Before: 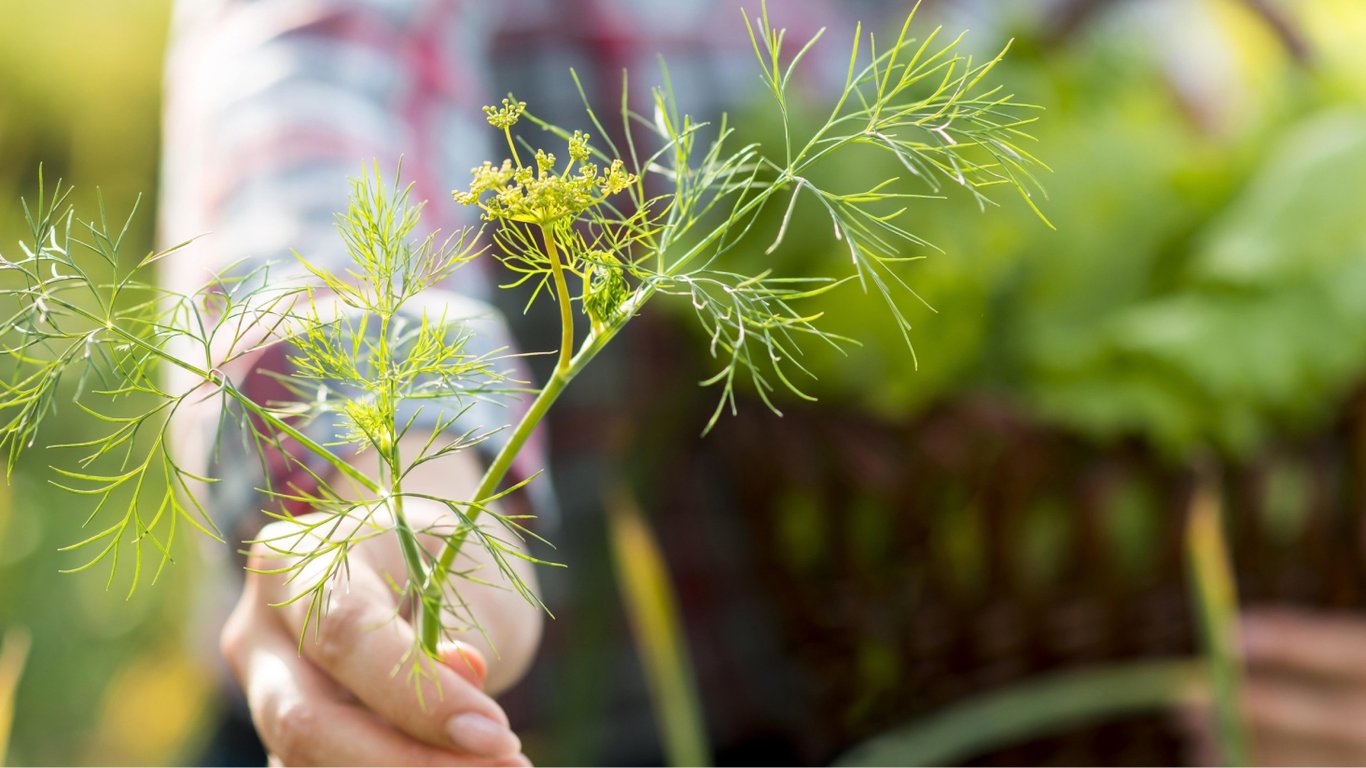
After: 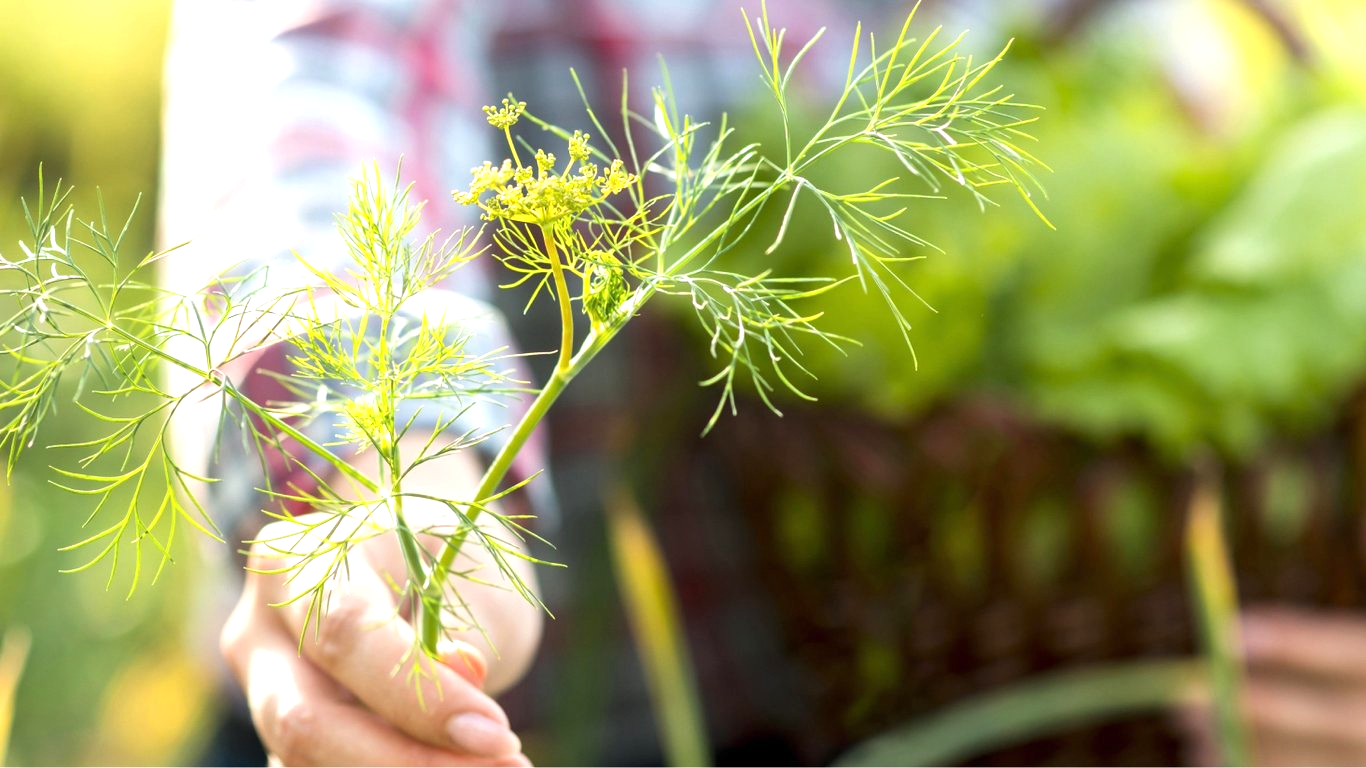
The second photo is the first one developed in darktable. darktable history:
exposure: exposure 0.601 EV, compensate exposure bias true, compensate highlight preservation false
